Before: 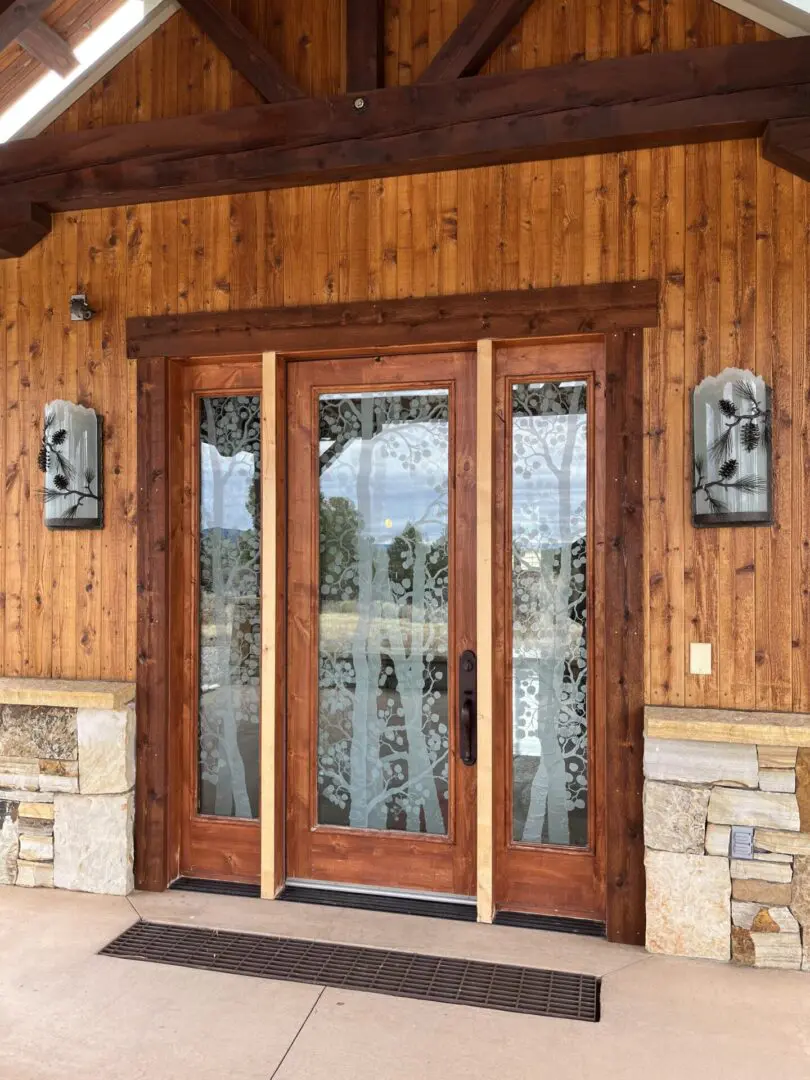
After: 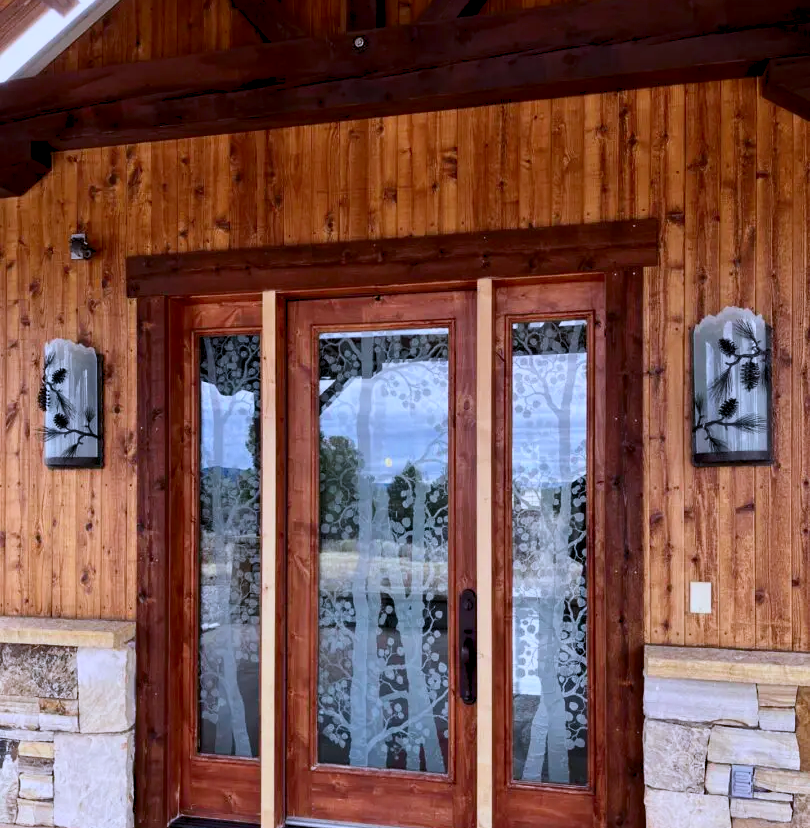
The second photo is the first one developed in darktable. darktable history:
crop: top 5.667%, bottom 17.637%
color calibration: illuminant as shot in camera, x 0.377, y 0.392, temperature 4169.3 K, saturation algorithm version 1 (2020)
rgb levels: preserve colors sum RGB, levels [[0.038, 0.433, 0.934], [0, 0.5, 1], [0, 0.5, 1]]
contrast brightness saturation: contrast 0.19, brightness -0.24, saturation 0.11
